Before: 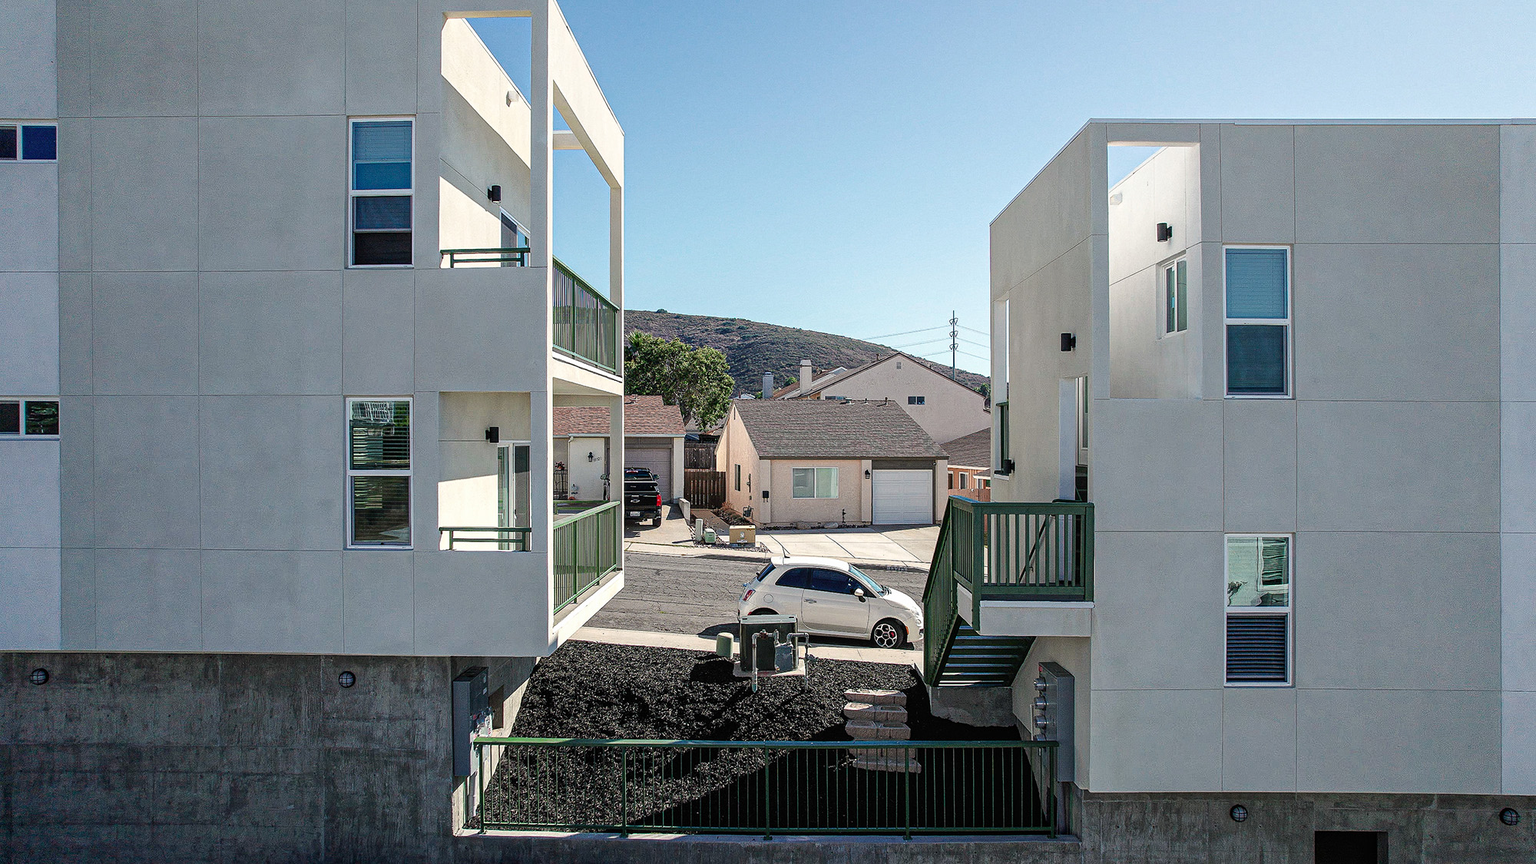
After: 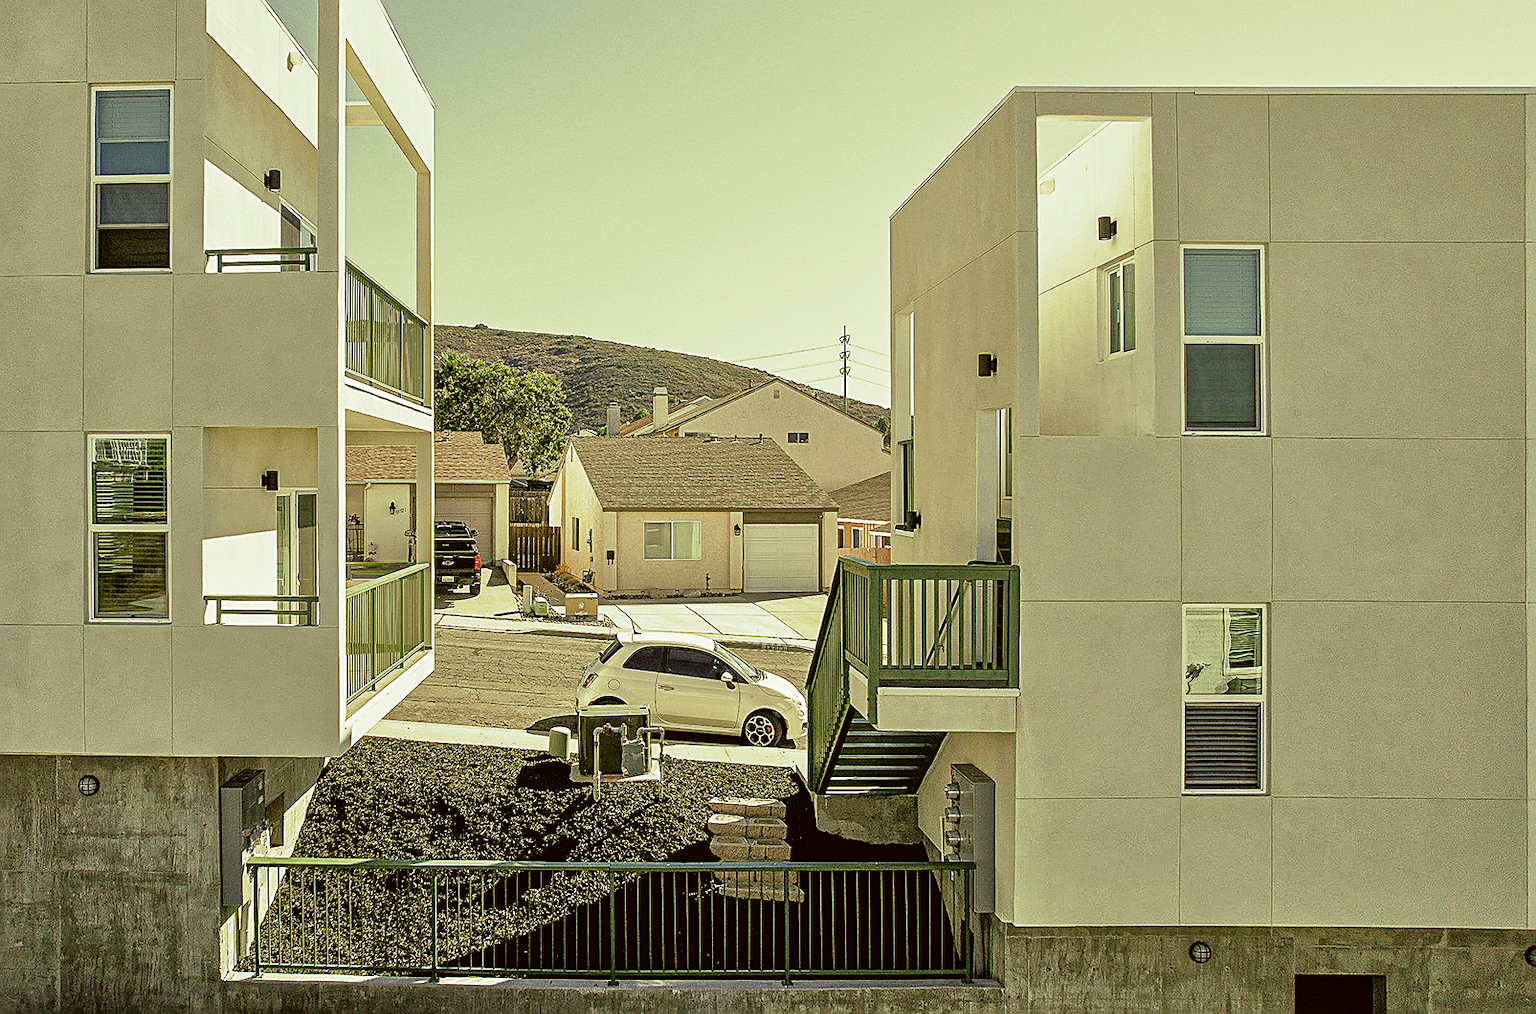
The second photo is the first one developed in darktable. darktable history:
sharpen: on, module defaults
contrast brightness saturation: contrast 0.06, brightness -0.01, saturation -0.23
color correction: highlights a* 0.162, highlights b* 29.53, shadows a* -0.162, shadows b* 21.09
crop and rotate: left 17.959%, top 5.771%, right 1.742%
tone equalizer: -7 EV 0.15 EV, -6 EV 0.6 EV, -5 EV 1.15 EV, -4 EV 1.33 EV, -3 EV 1.15 EV, -2 EV 0.6 EV, -1 EV 0.15 EV, mask exposure compensation -0.5 EV
split-toning: shadows › hue 290.82°, shadows › saturation 0.34, highlights › saturation 0.38, balance 0, compress 50%
